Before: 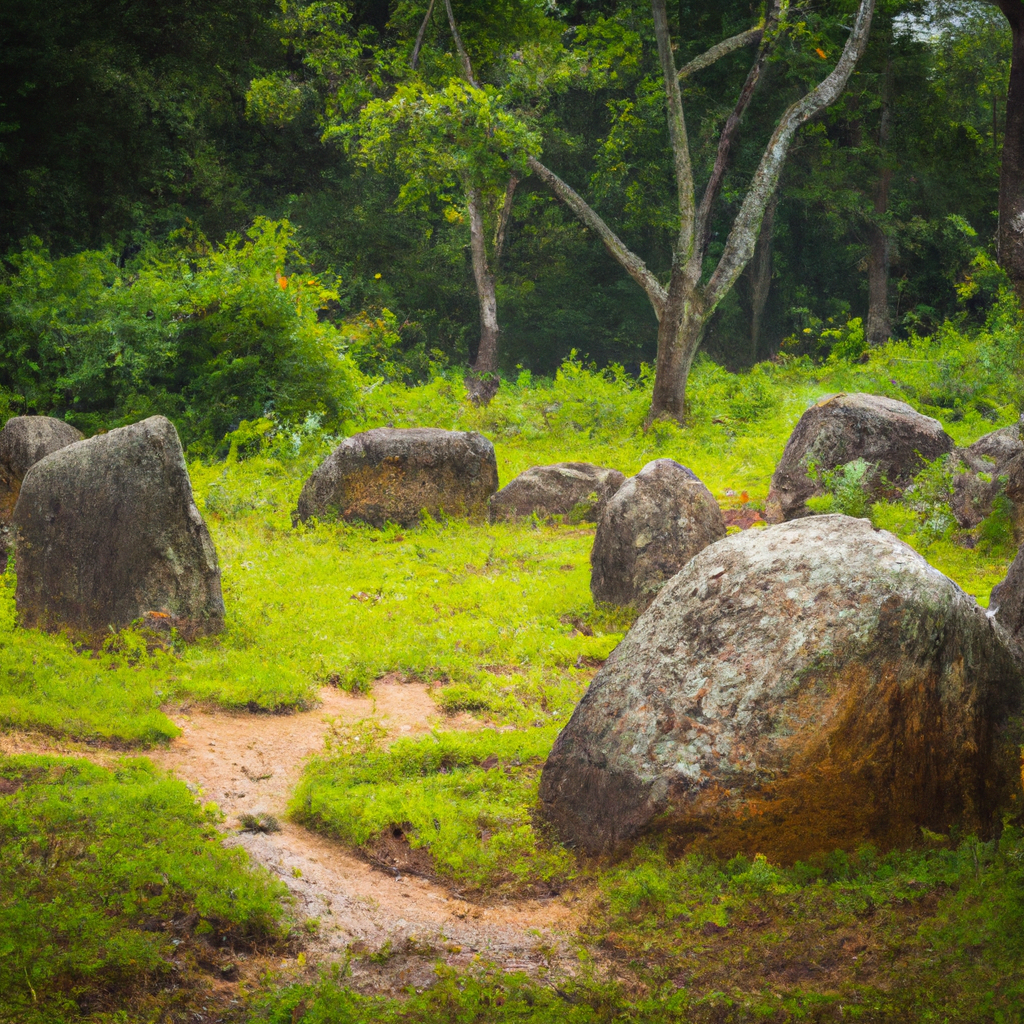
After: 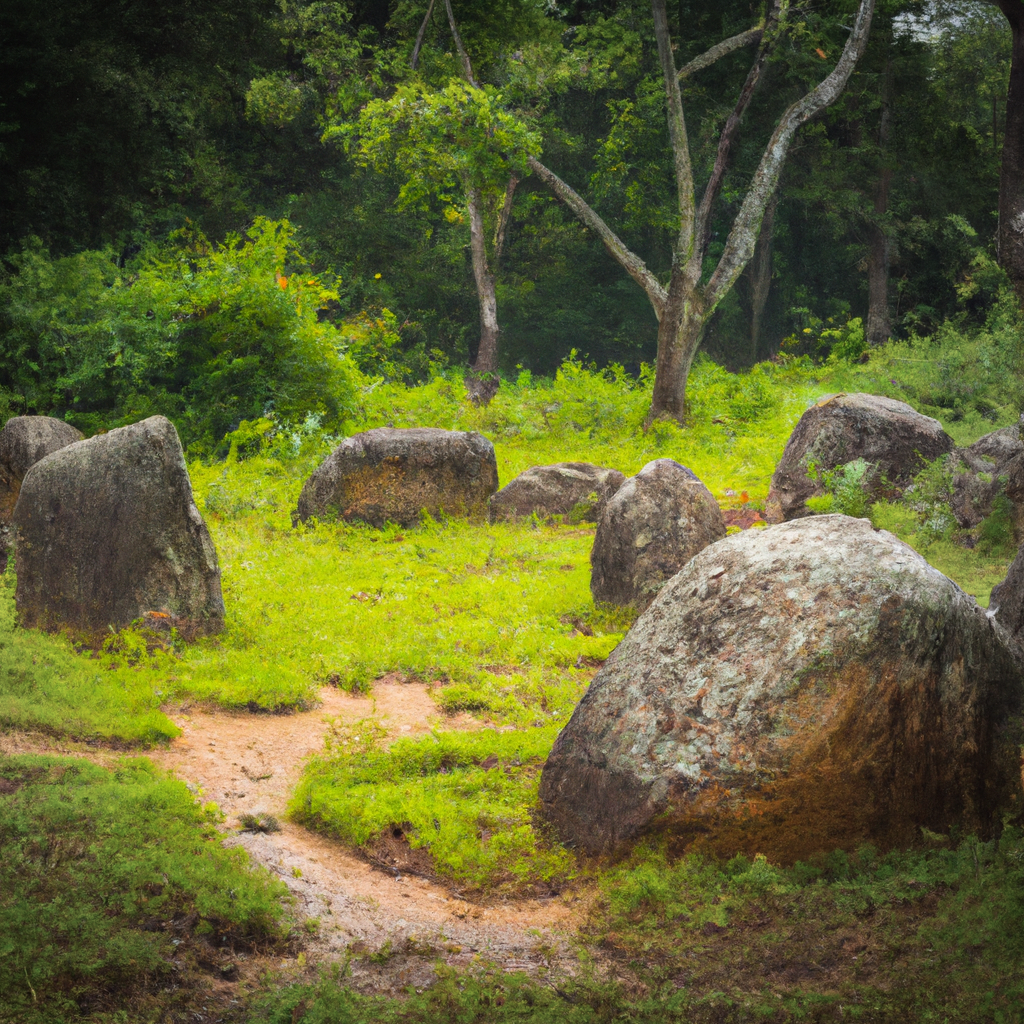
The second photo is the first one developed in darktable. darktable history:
vignetting: fall-off start 75.87%, fall-off radius 28.51%, brightness -0.192, saturation -0.289, center (-0.119, -0.003), width/height ratio 0.965
